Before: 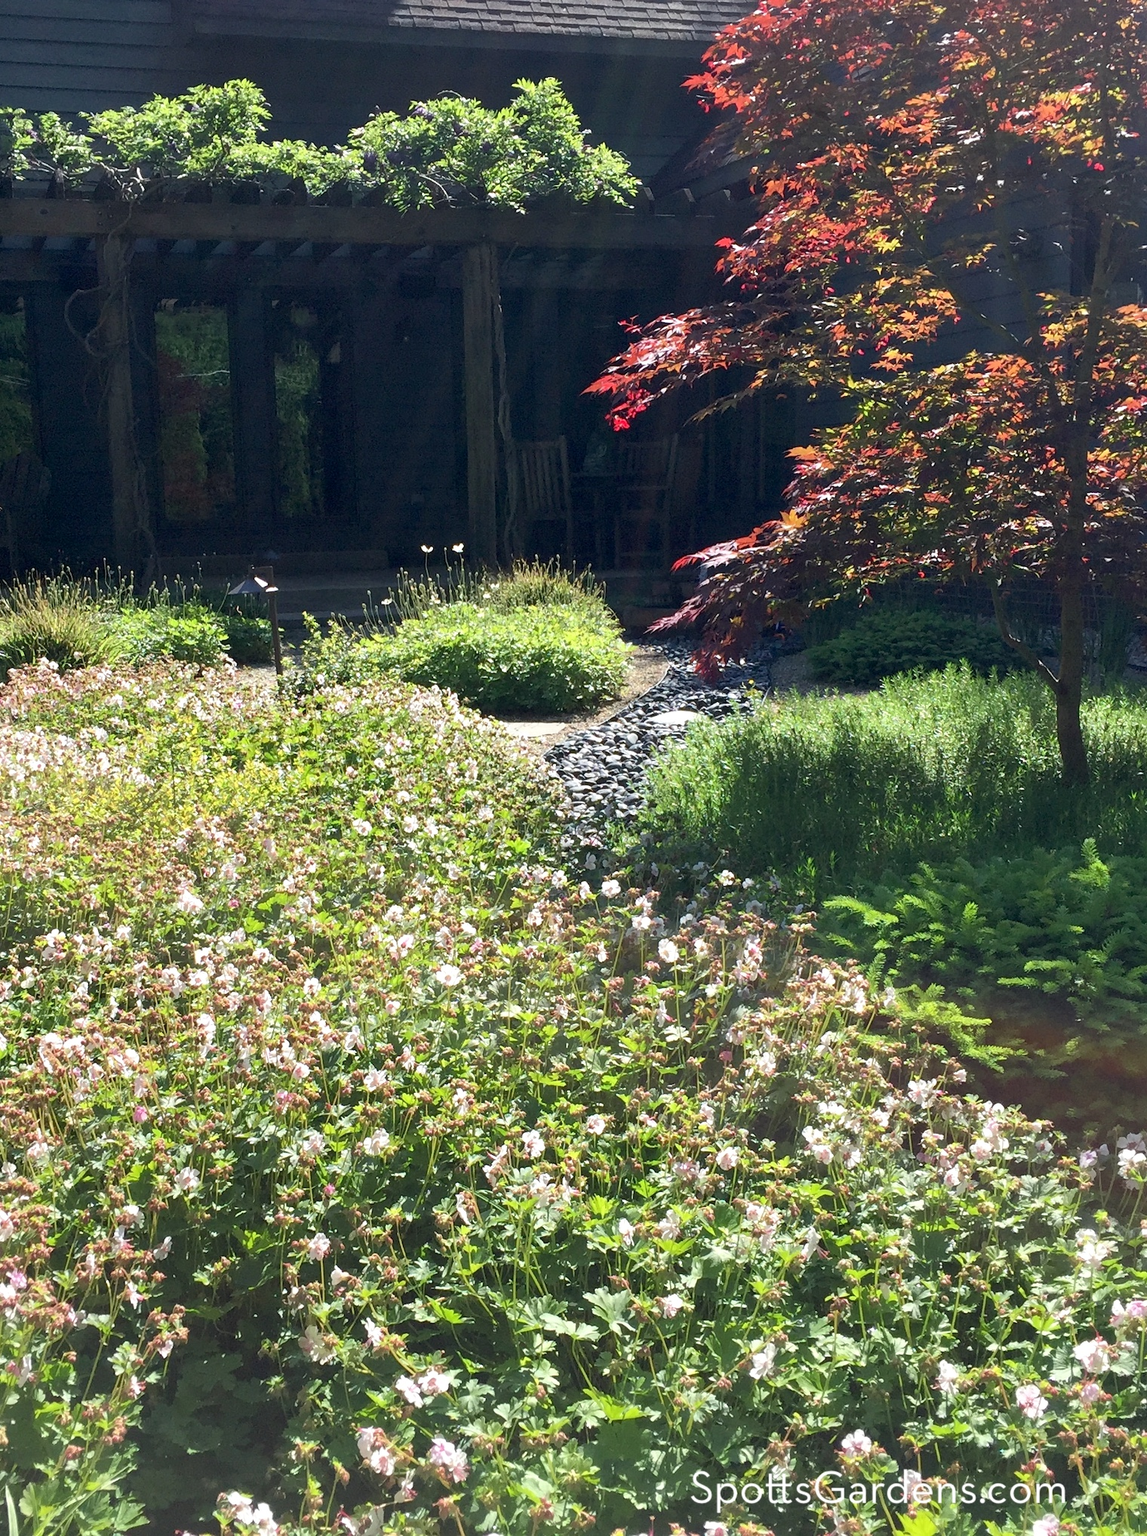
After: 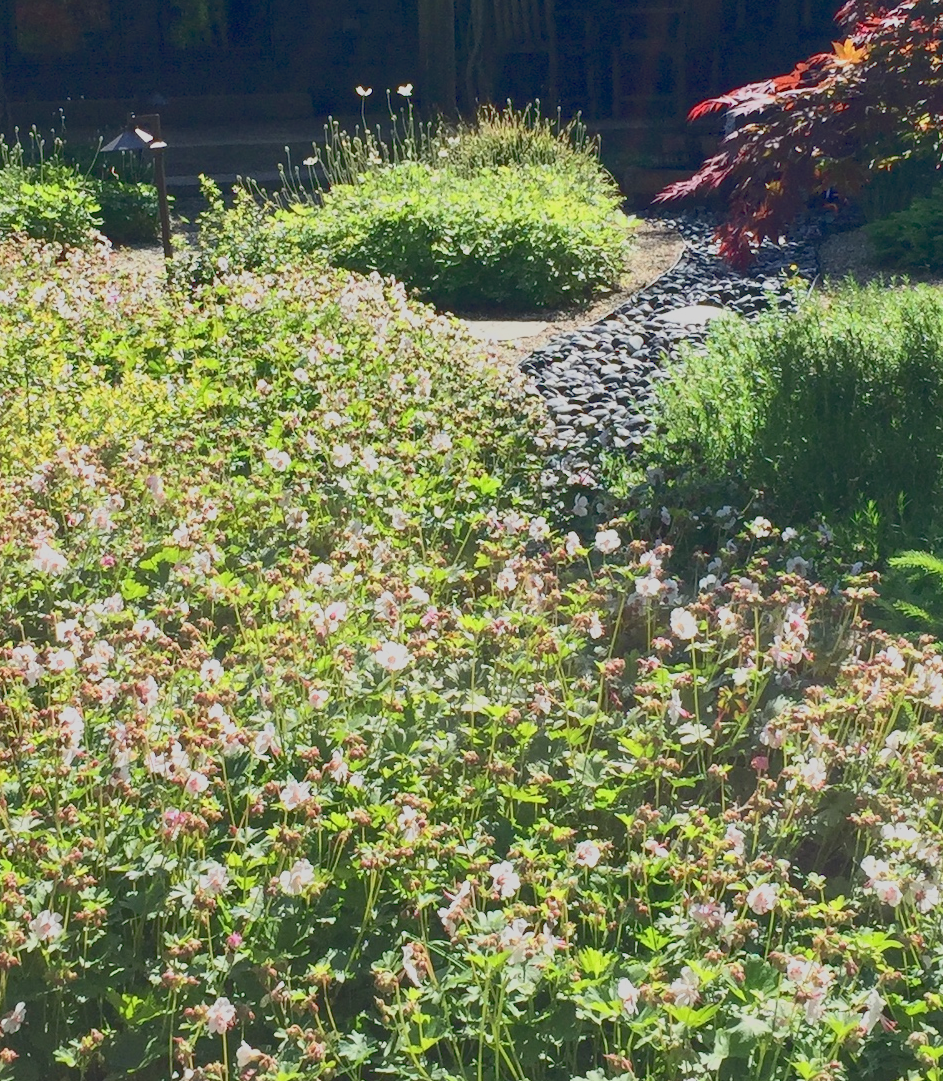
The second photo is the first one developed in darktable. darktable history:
local contrast: highlights 100%, shadows 100%, detail 120%, midtone range 0.2
crop: left 13.312%, top 31.28%, right 24.627%, bottom 15.582%
tone curve: curves: ch0 [(0, 0.148) (0.191, 0.225) (0.712, 0.695) (0.864, 0.797) (1, 0.839)]
